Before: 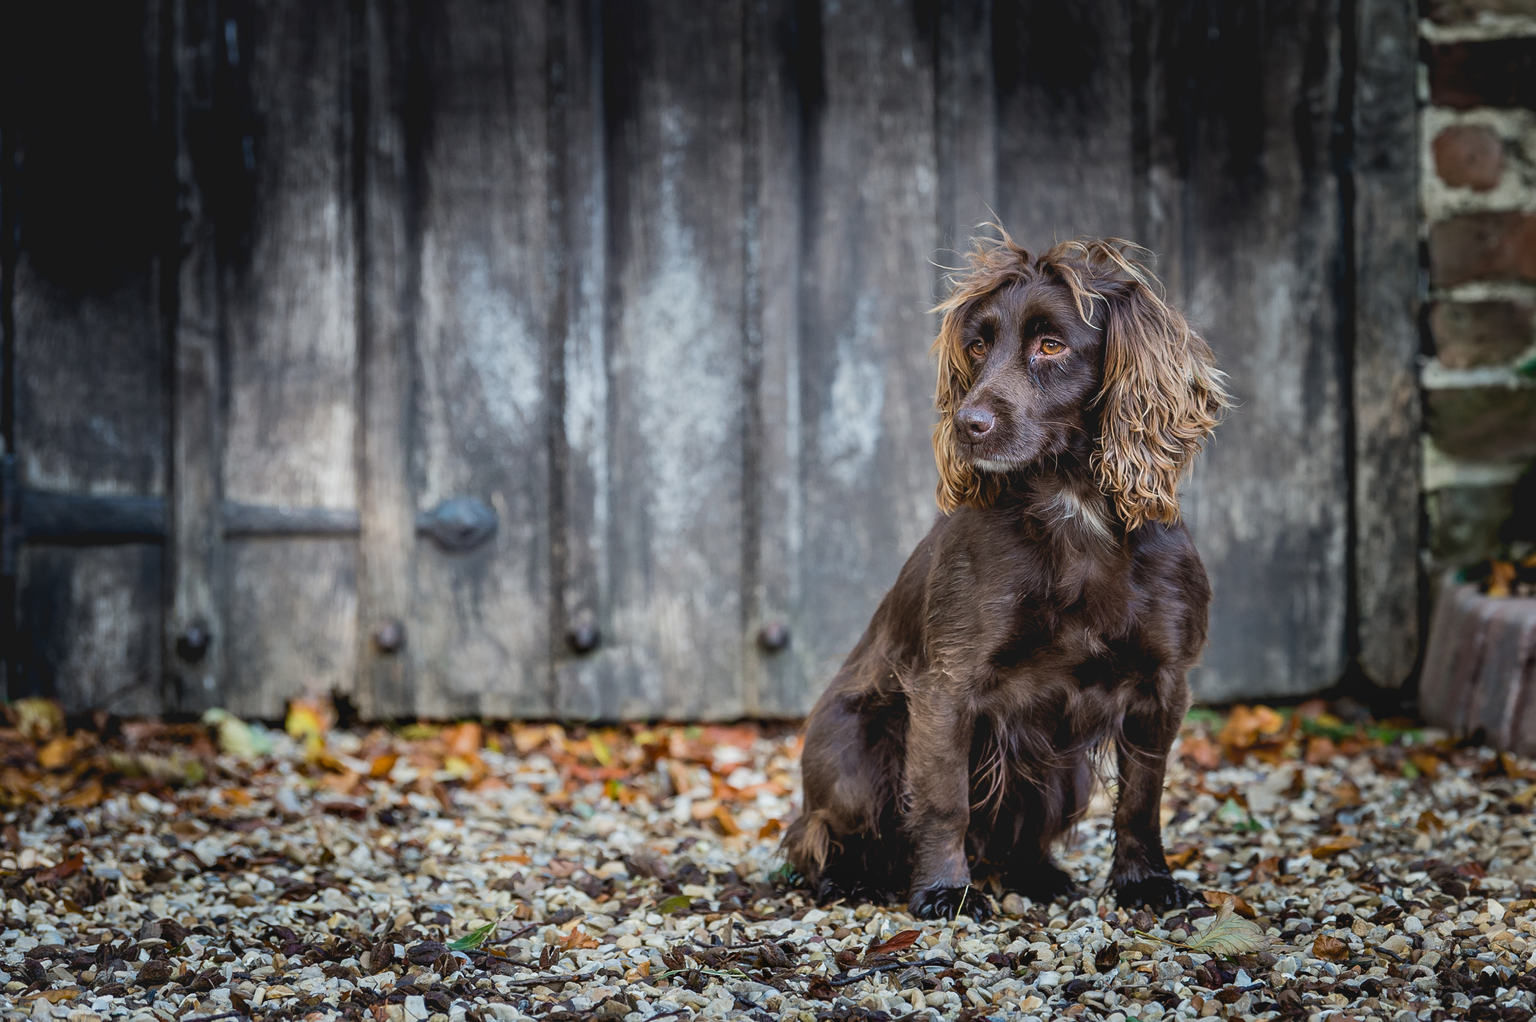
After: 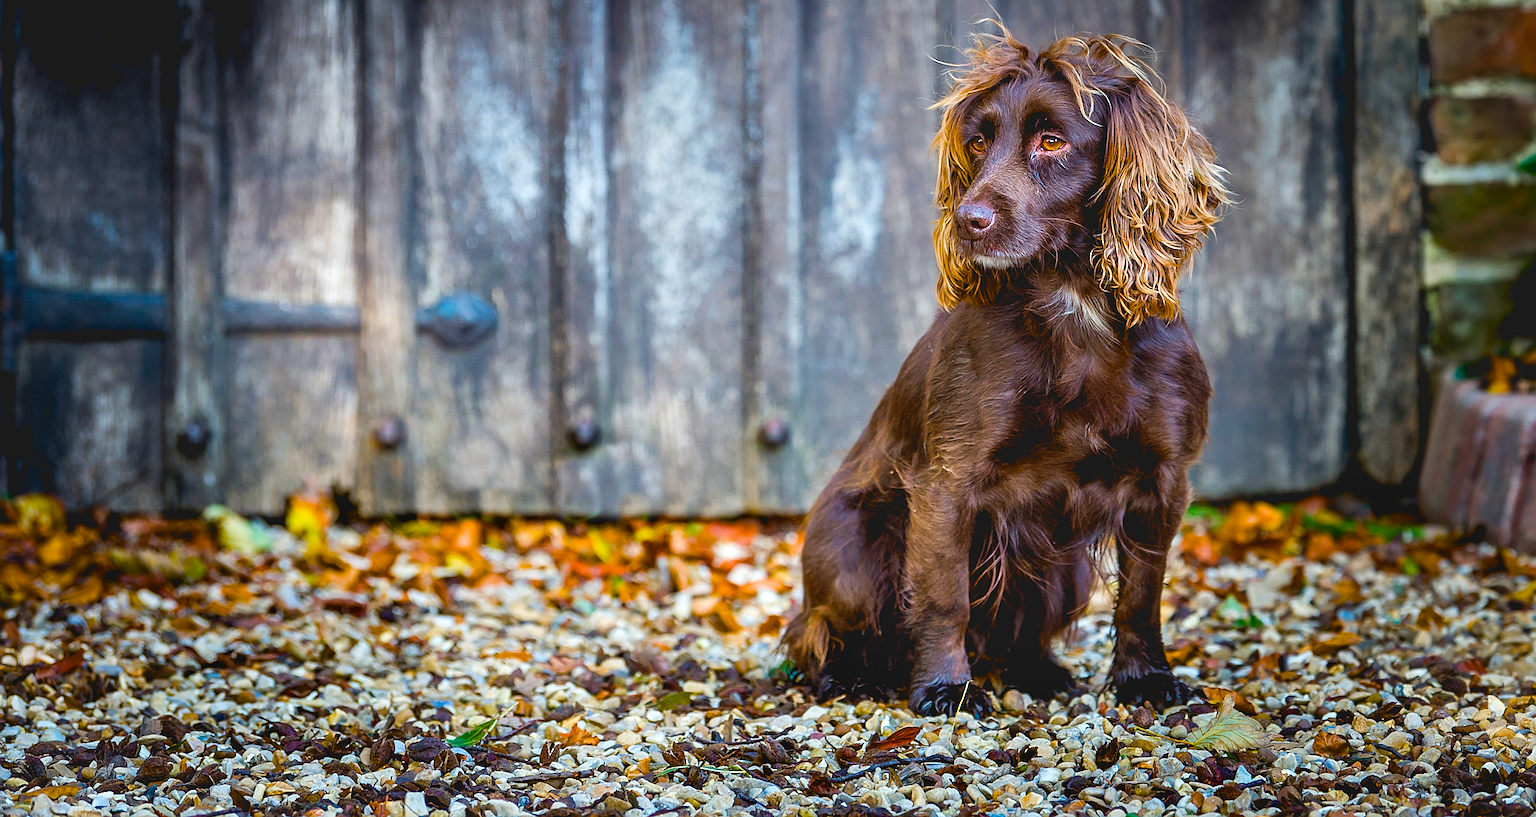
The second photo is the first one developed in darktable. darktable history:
sharpen: on, module defaults
color balance rgb: linear chroma grading › shadows 10%, linear chroma grading › highlights 10%, linear chroma grading › global chroma 15%, linear chroma grading › mid-tones 15%, perceptual saturation grading › global saturation 40%, perceptual saturation grading › highlights -25%, perceptual saturation grading › mid-tones 35%, perceptual saturation grading › shadows 35%, perceptual brilliance grading › global brilliance 11.29%, global vibrance 11.29%
crop and rotate: top 19.998%
